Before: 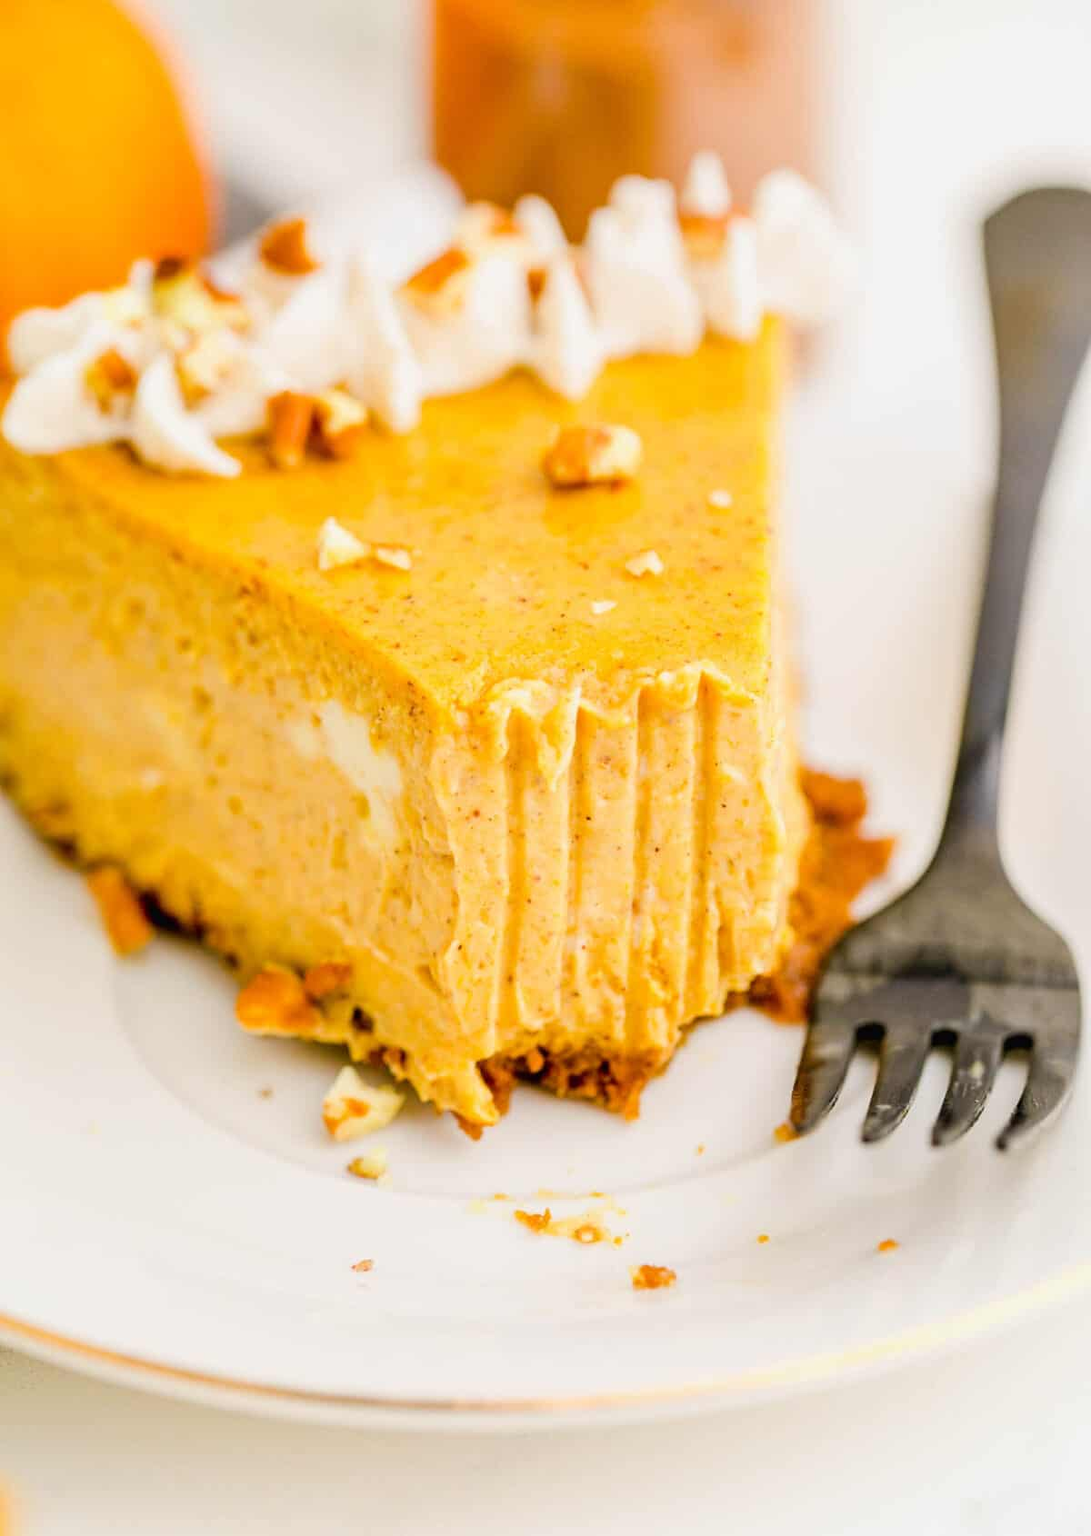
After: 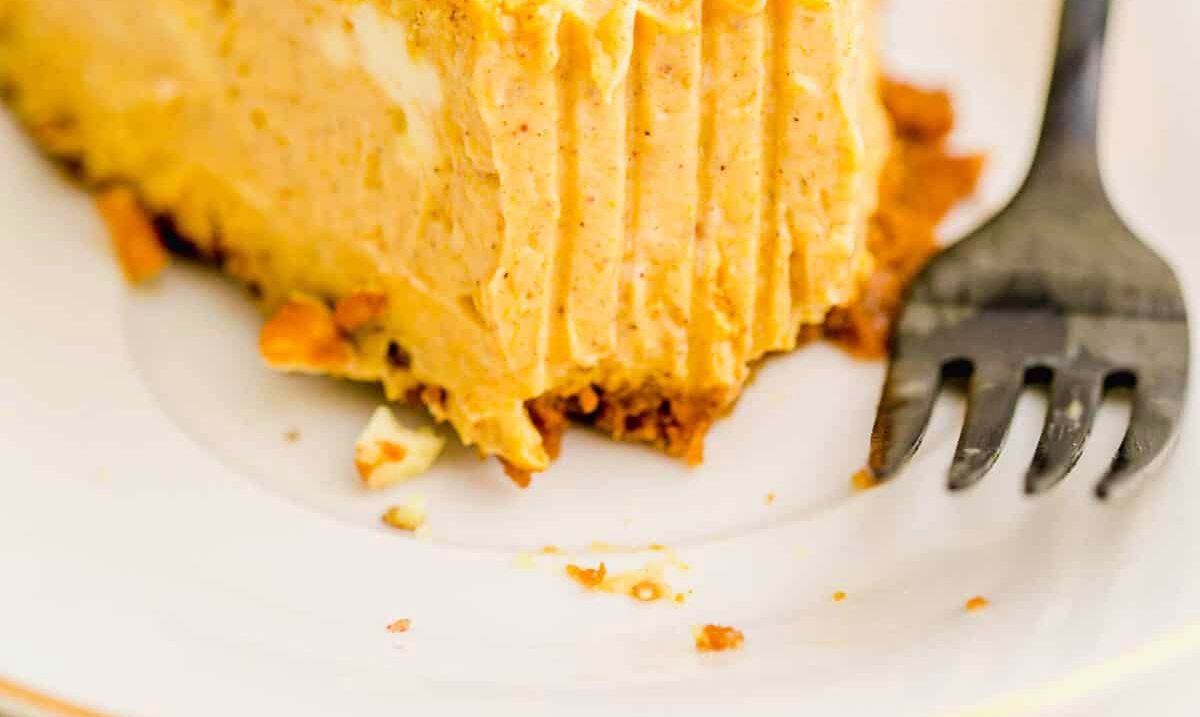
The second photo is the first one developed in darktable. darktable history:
crop: top 45.432%, bottom 12.103%
velvia: on, module defaults
